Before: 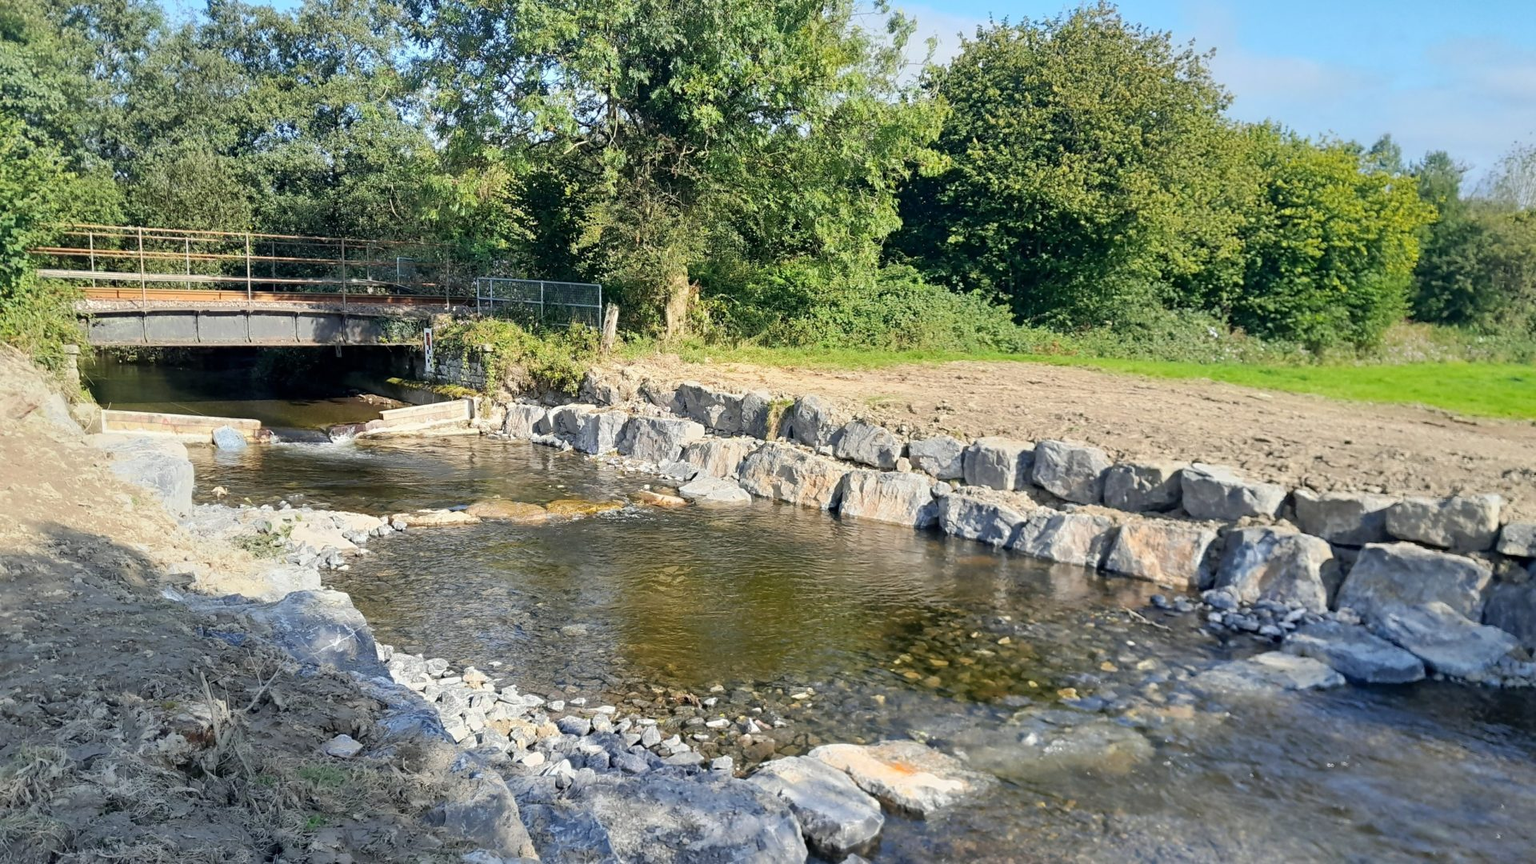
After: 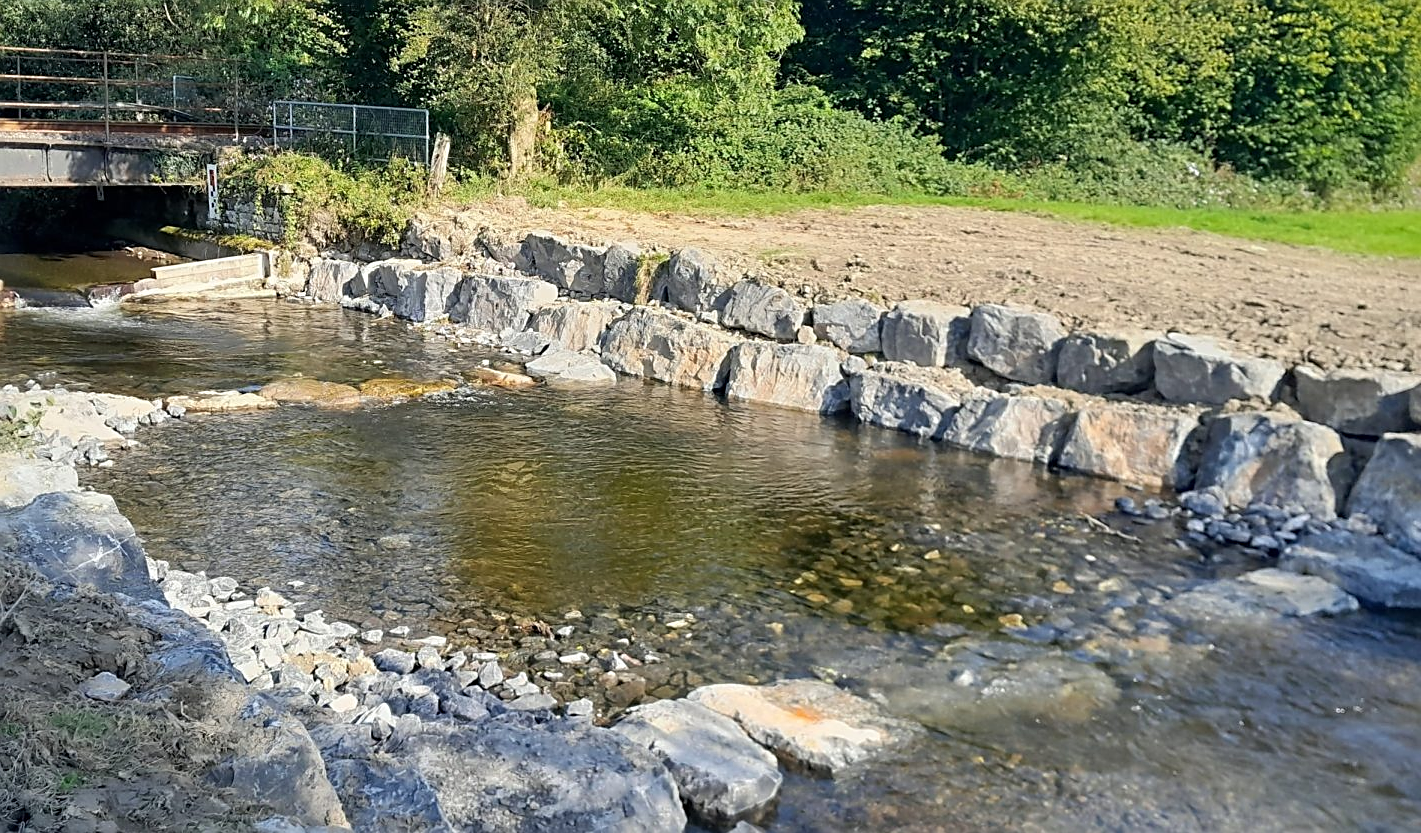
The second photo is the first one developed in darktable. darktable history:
crop: left 16.871%, top 22.857%, right 9.116%
sharpen: on, module defaults
